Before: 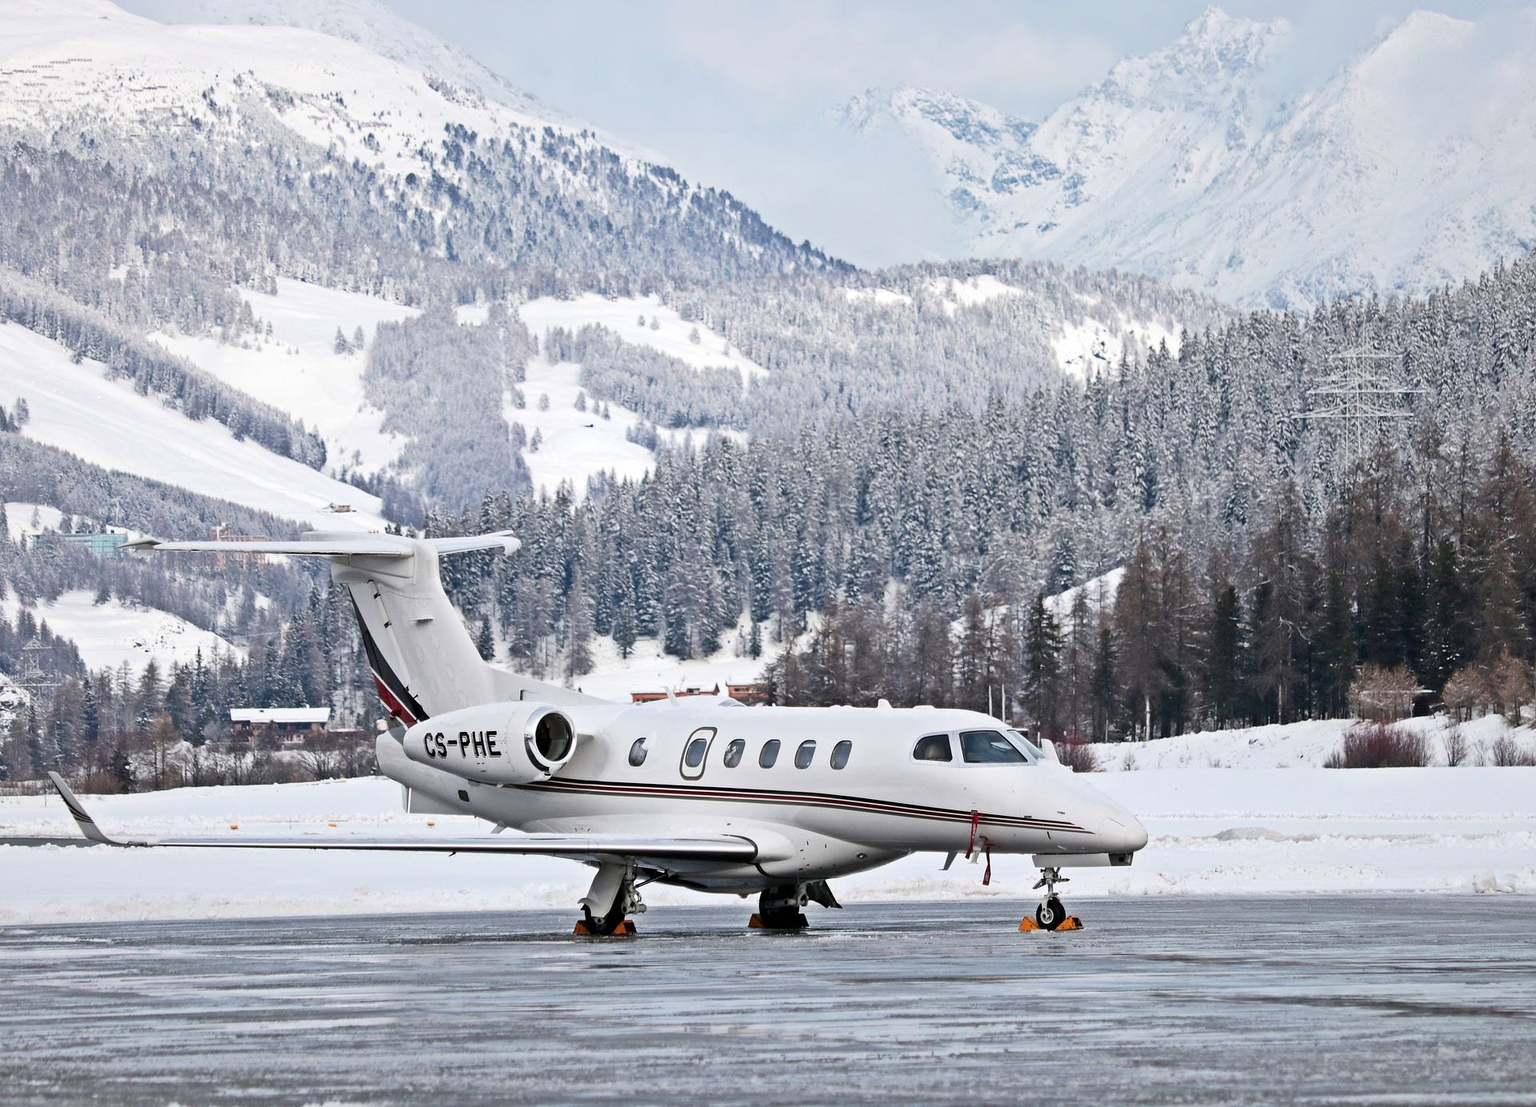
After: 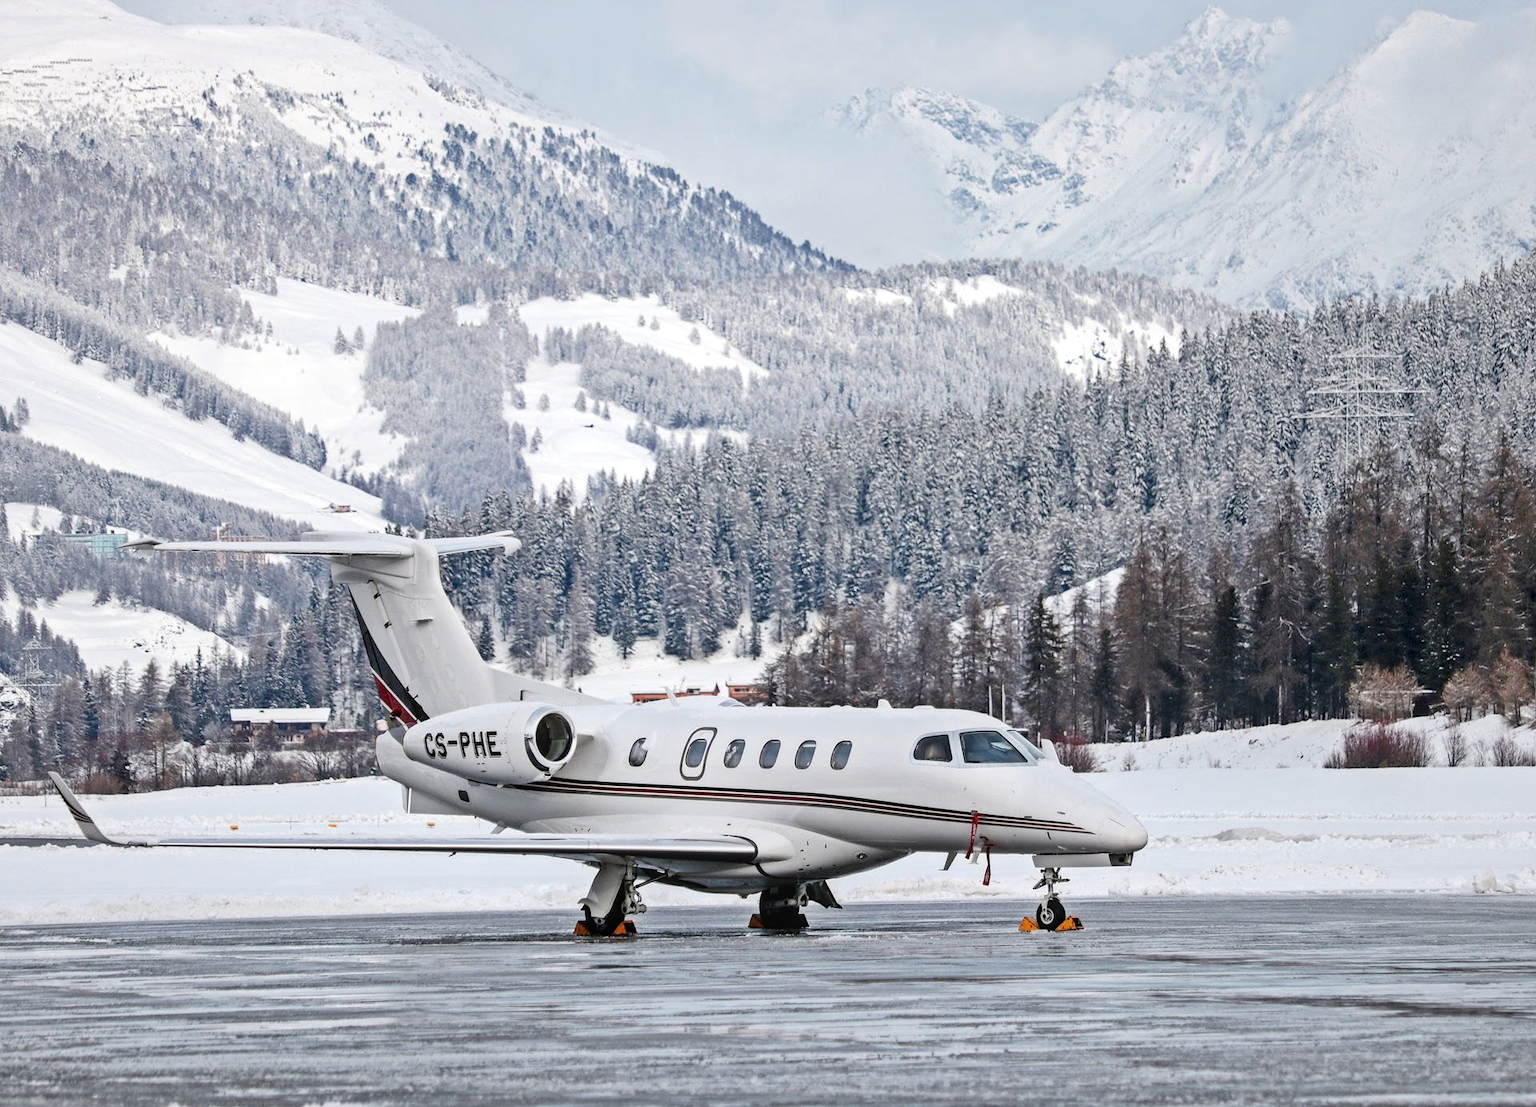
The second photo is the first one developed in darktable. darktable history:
local contrast: on, module defaults
tone curve: curves: ch0 [(0, 0.012) (0.036, 0.035) (0.274, 0.288) (0.504, 0.536) (0.844, 0.84) (1, 0.983)]; ch1 [(0, 0) (0.389, 0.403) (0.462, 0.486) (0.499, 0.498) (0.511, 0.502) (0.536, 0.547) (0.567, 0.588) (0.626, 0.645) (0.749, 0.781) (1, 1)]; ch2 [(0, 0) (0.457, 0.486) (0.5, 0.5) (0.56, 0.551) (0.615, 0.607) (0.704, 0.732) (1, 1)], preserve colors none
